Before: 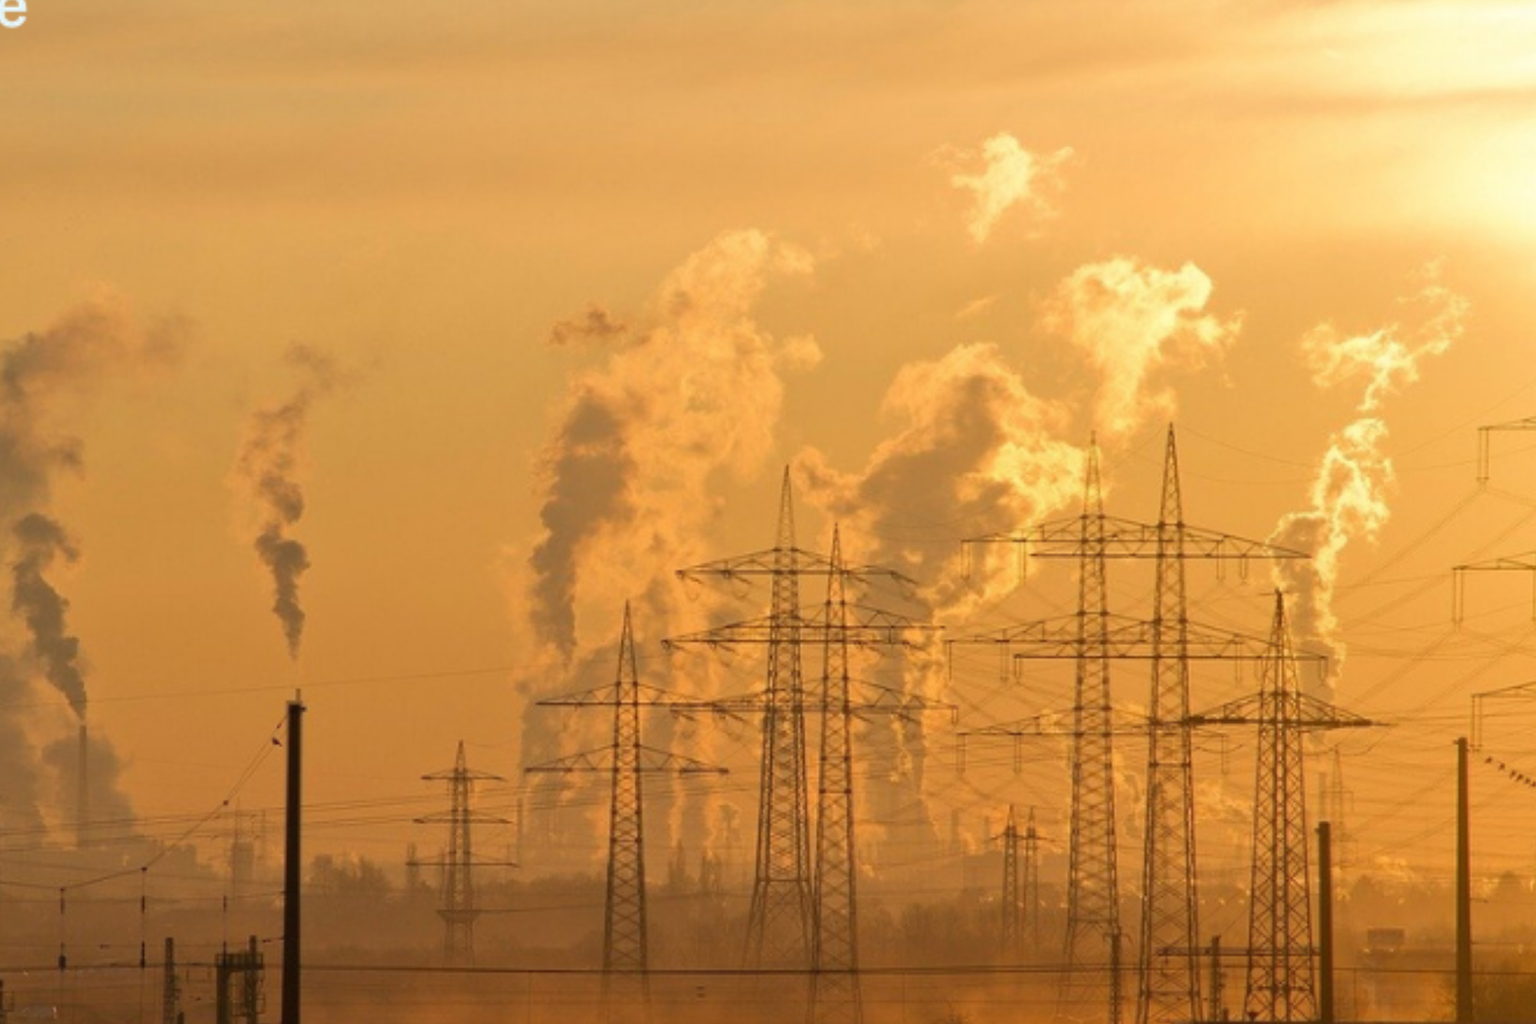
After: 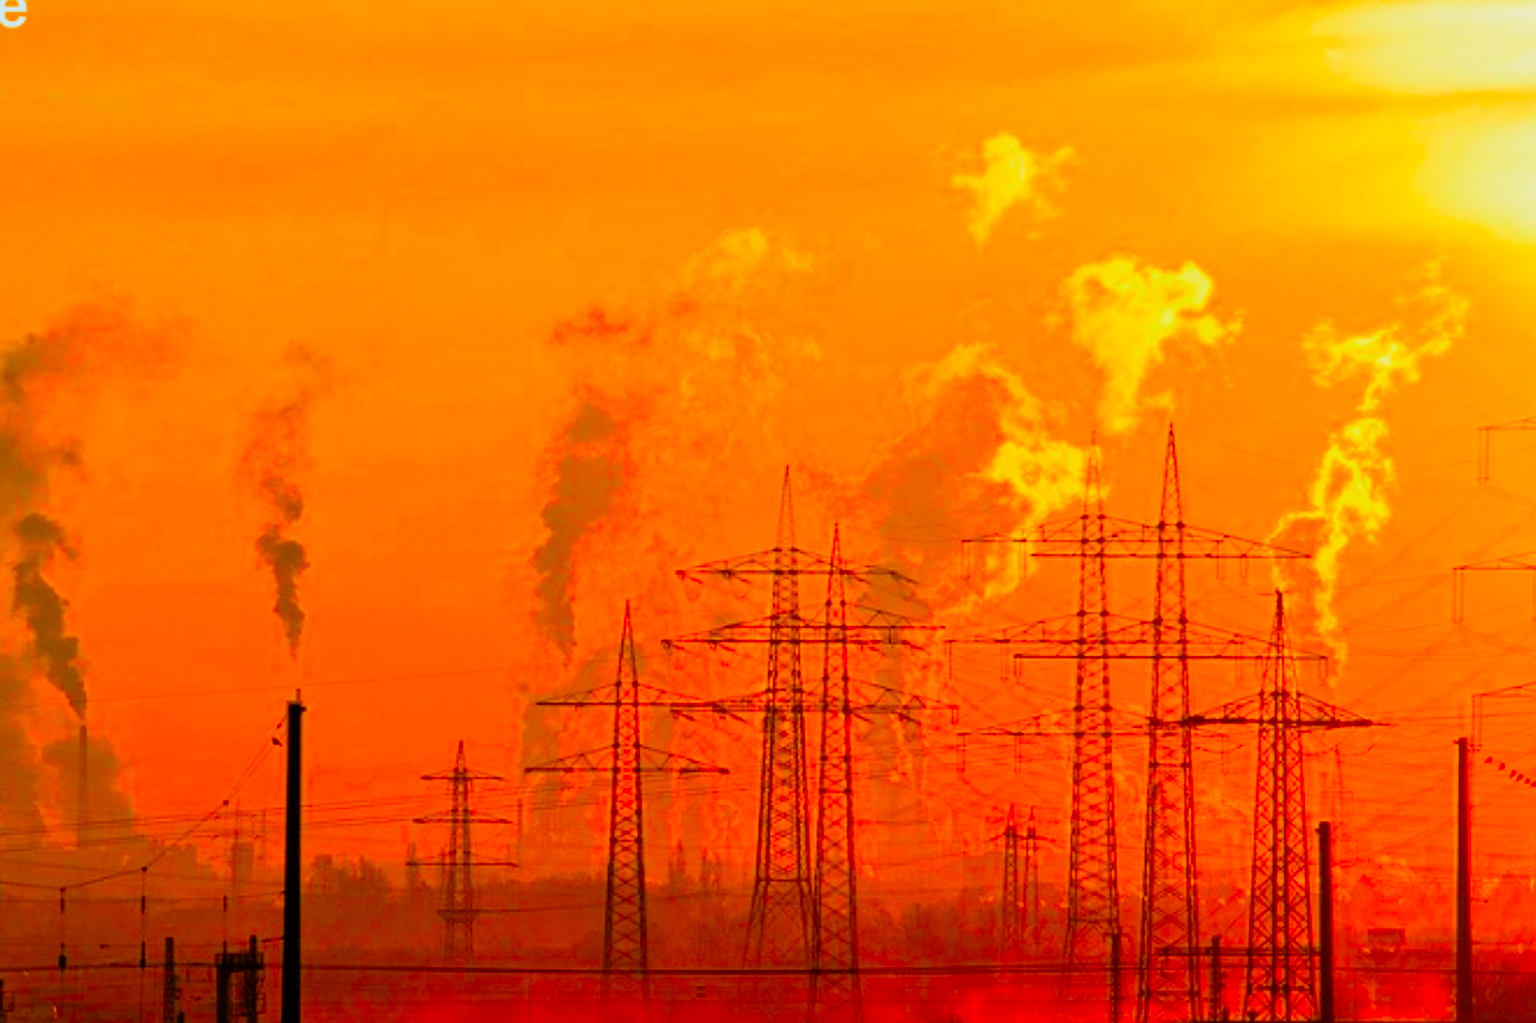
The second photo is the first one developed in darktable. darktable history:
filmic rgb: black relative exposure -5 EV, white relative exposure 3.5 EV, hardness 3.19, contrast 1.3, highlights saturation mix -50%
color correction: saturation 3
